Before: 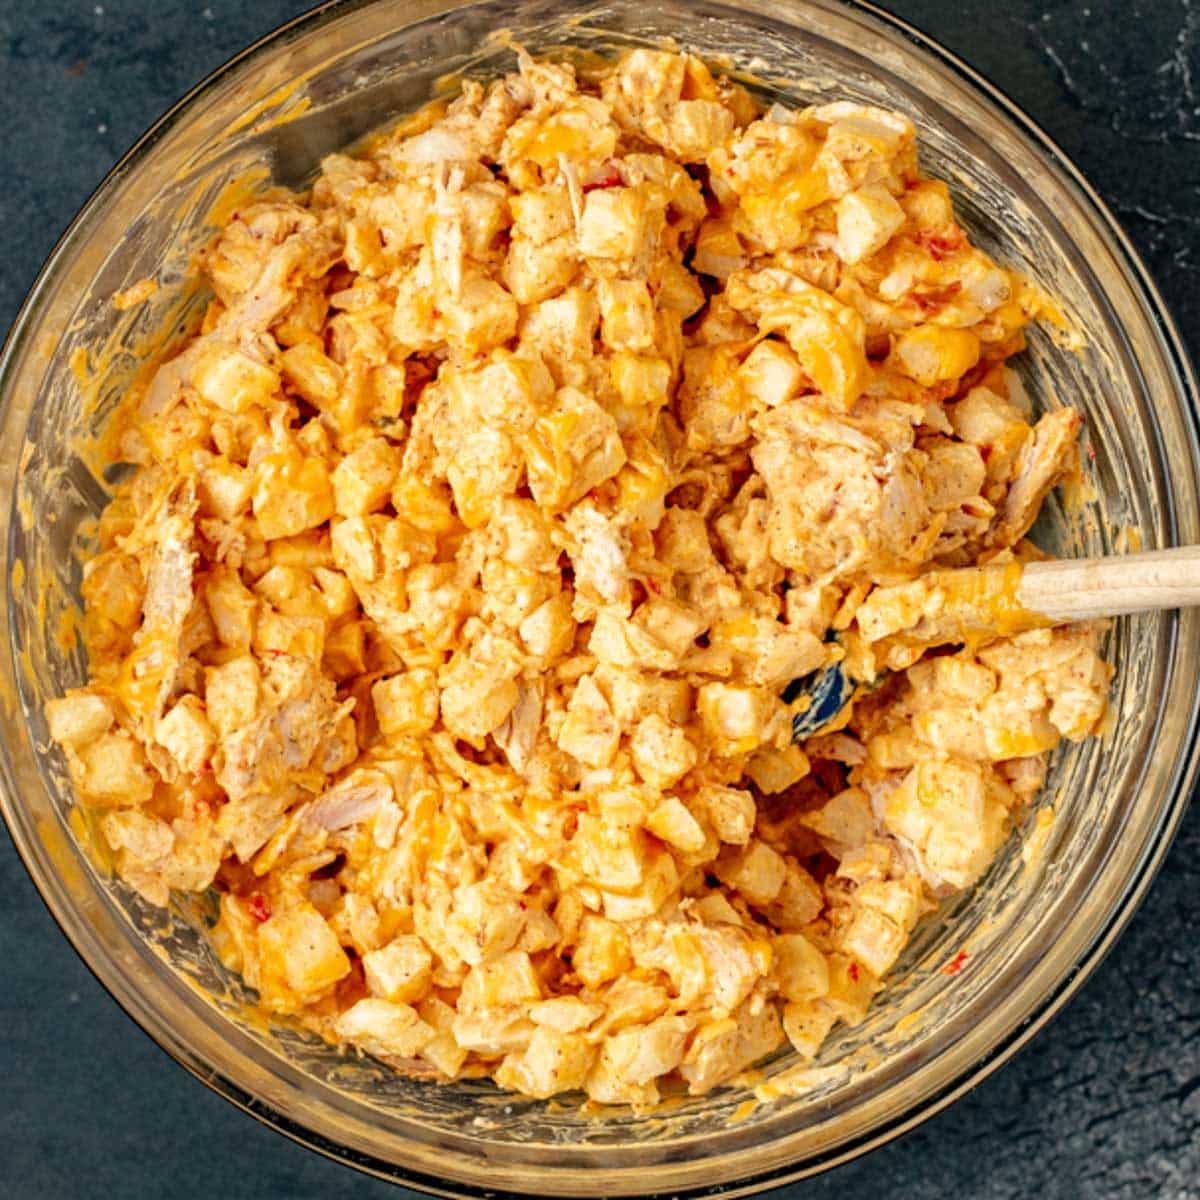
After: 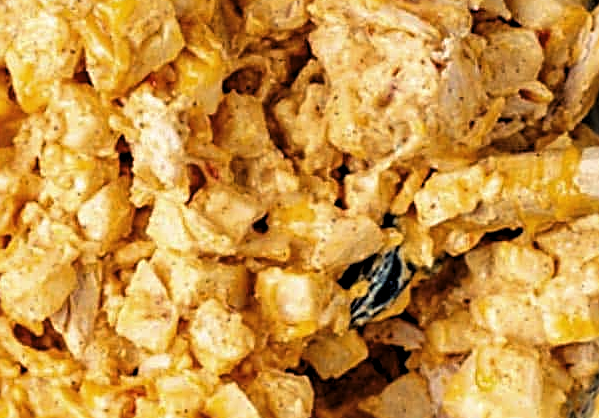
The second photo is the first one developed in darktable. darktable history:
crop: left 36.859%, top 34.626%, right 13.144%, bottom 30.539%
levels: gray 59.35%, levels [0.116, 0.574, 1]
sharpen: on, module defaults
